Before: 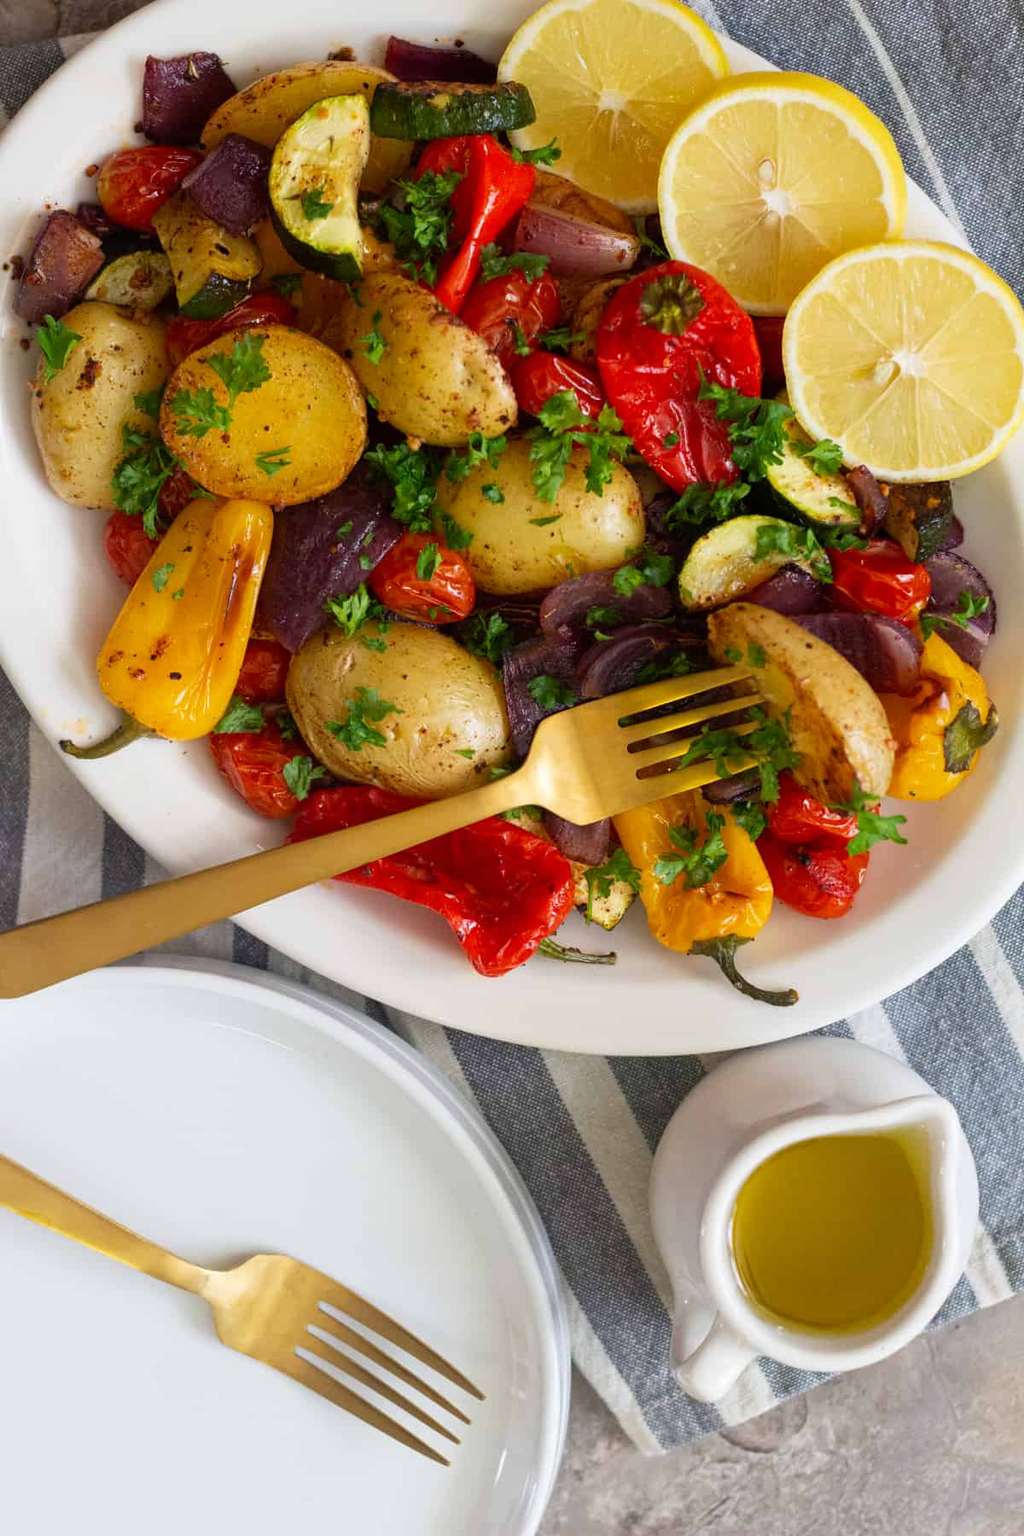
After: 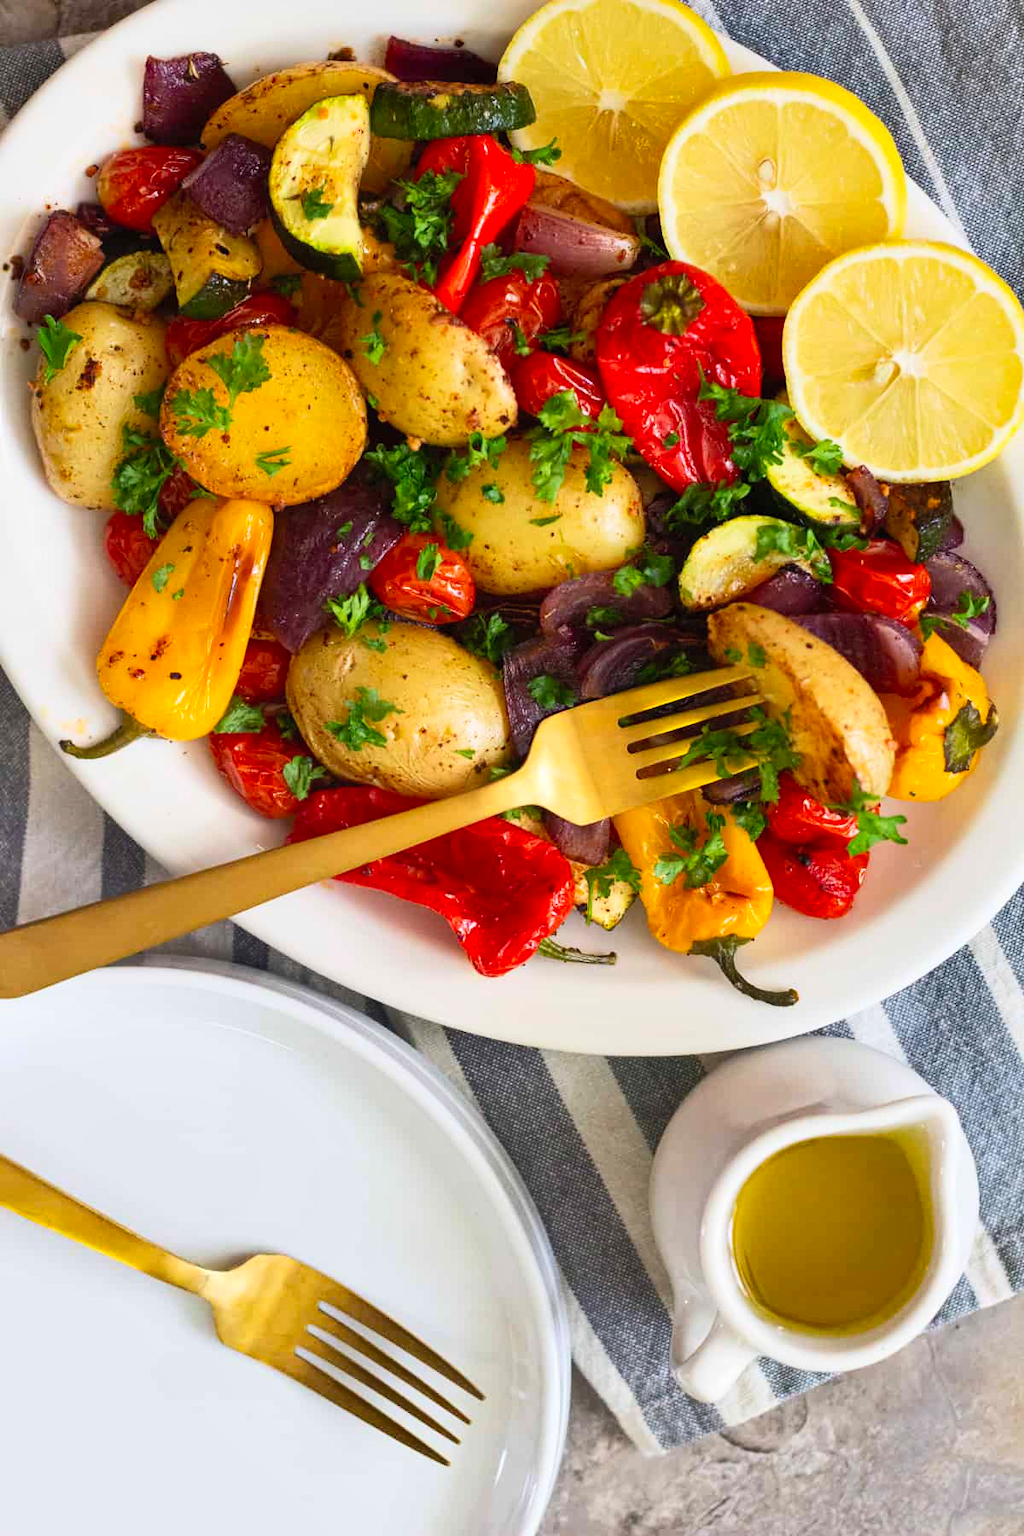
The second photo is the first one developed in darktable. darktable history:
shadows and highlights: shadows color adjustment 97.66%, soften with gaussian
contrast brightness saturation: contrast 0.2, brightness 0.16, saturation 0.22
